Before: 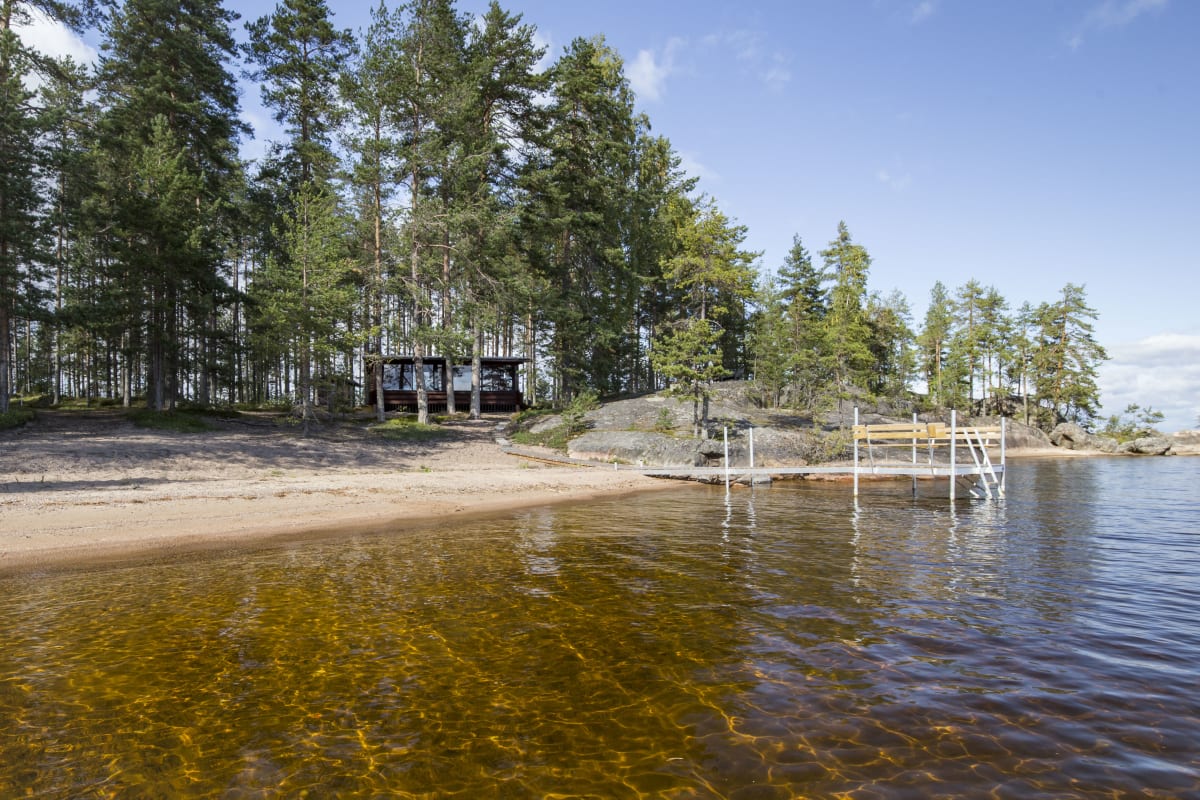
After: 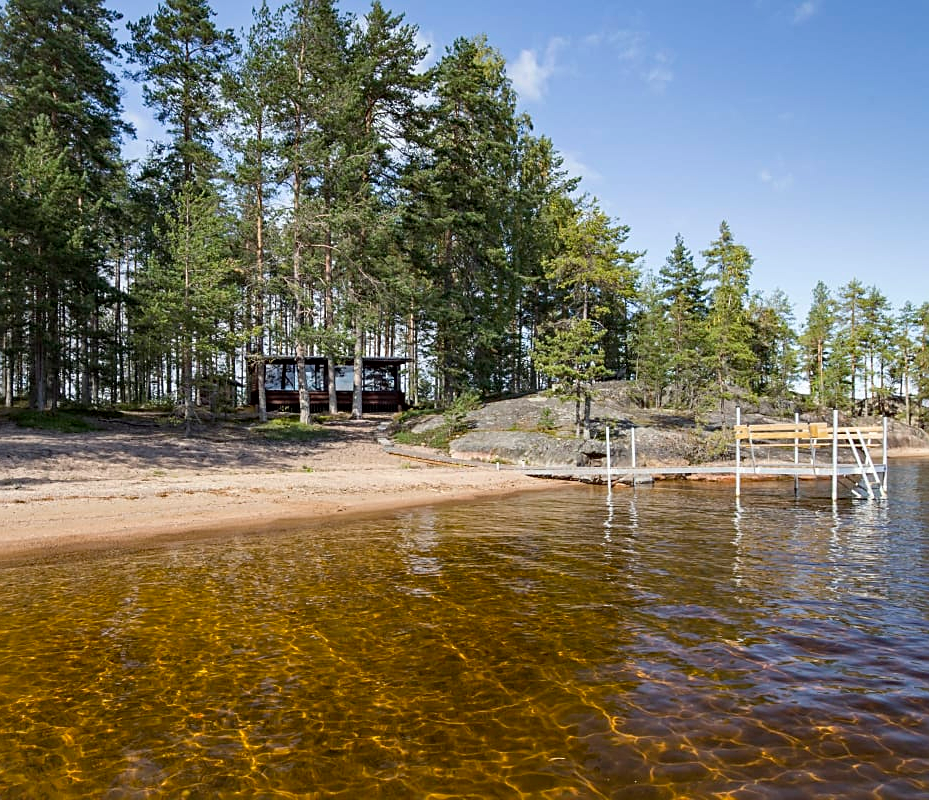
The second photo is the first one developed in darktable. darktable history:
sharpen: on, module defaults
shadows and highlights: shadows 29.32, highlights -29.32, low approximation 0.01, soften with gaussian
haze removal: compatibility mode true, adaptive false
crop: left 9.88%, right 12.664%
